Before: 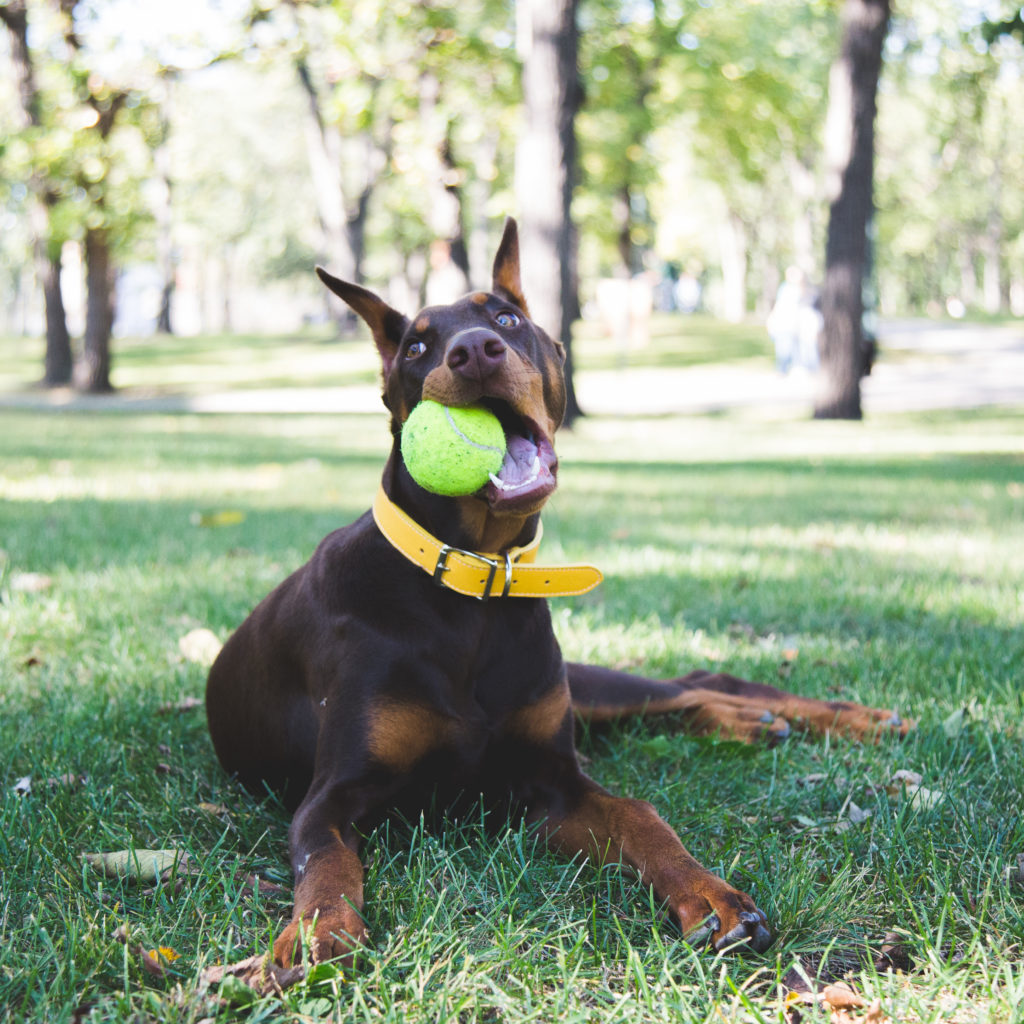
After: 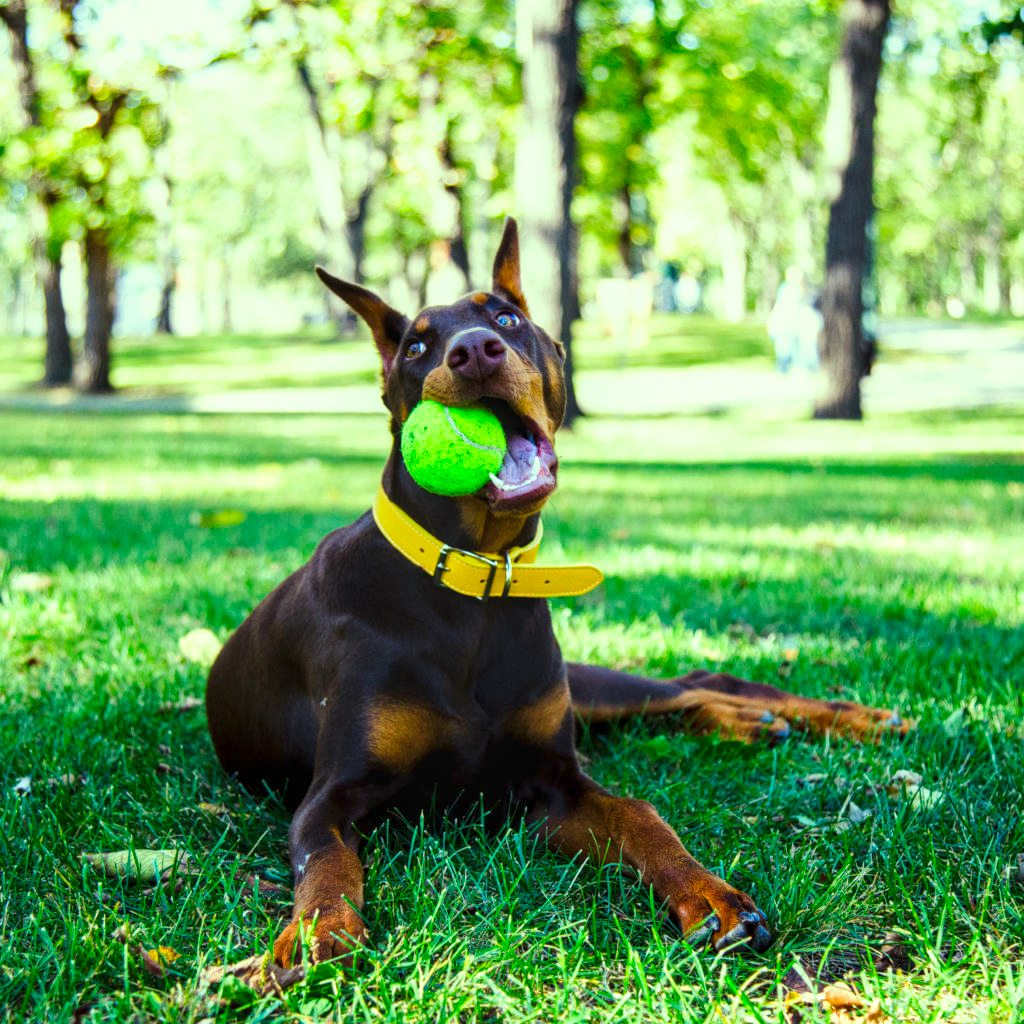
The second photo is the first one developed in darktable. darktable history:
local contrast: highlights 60%, shadows 60%, detail 160%
color correction: highlights a* -10.77, highlights b* 9.8, saturation 1.72
vibrance: vibrance 20%
